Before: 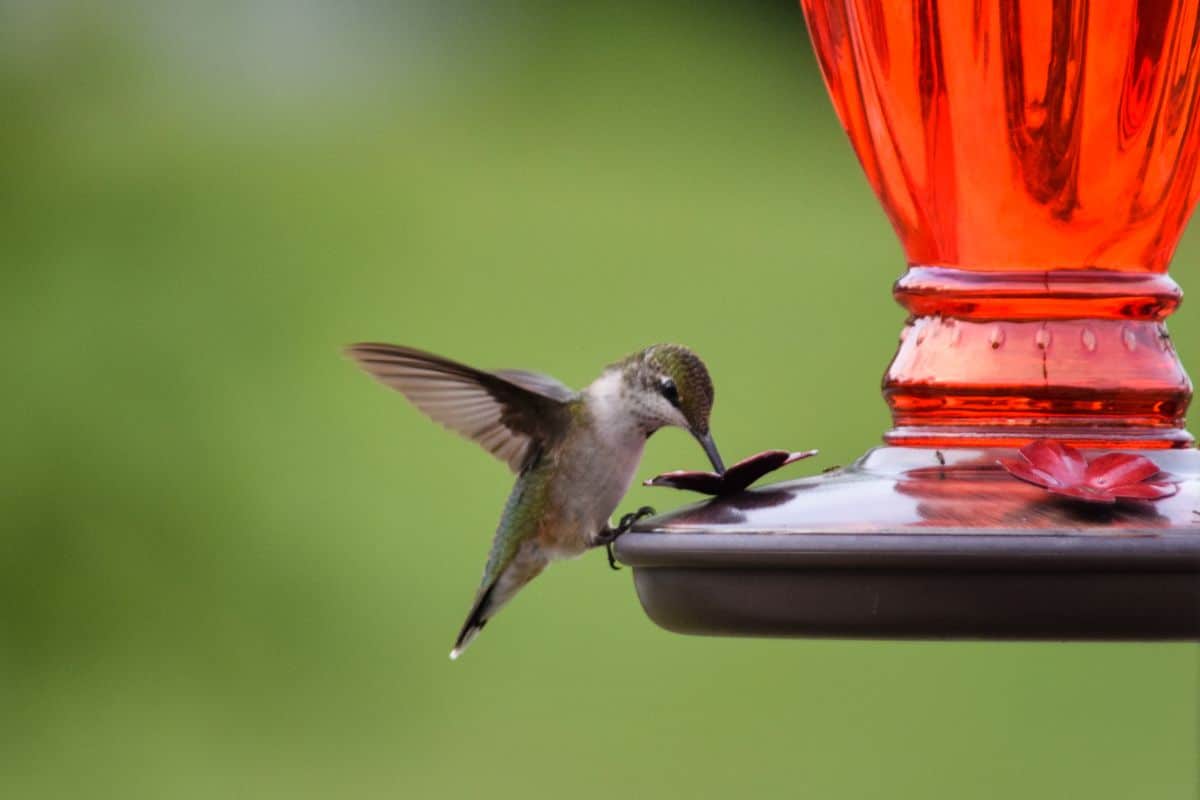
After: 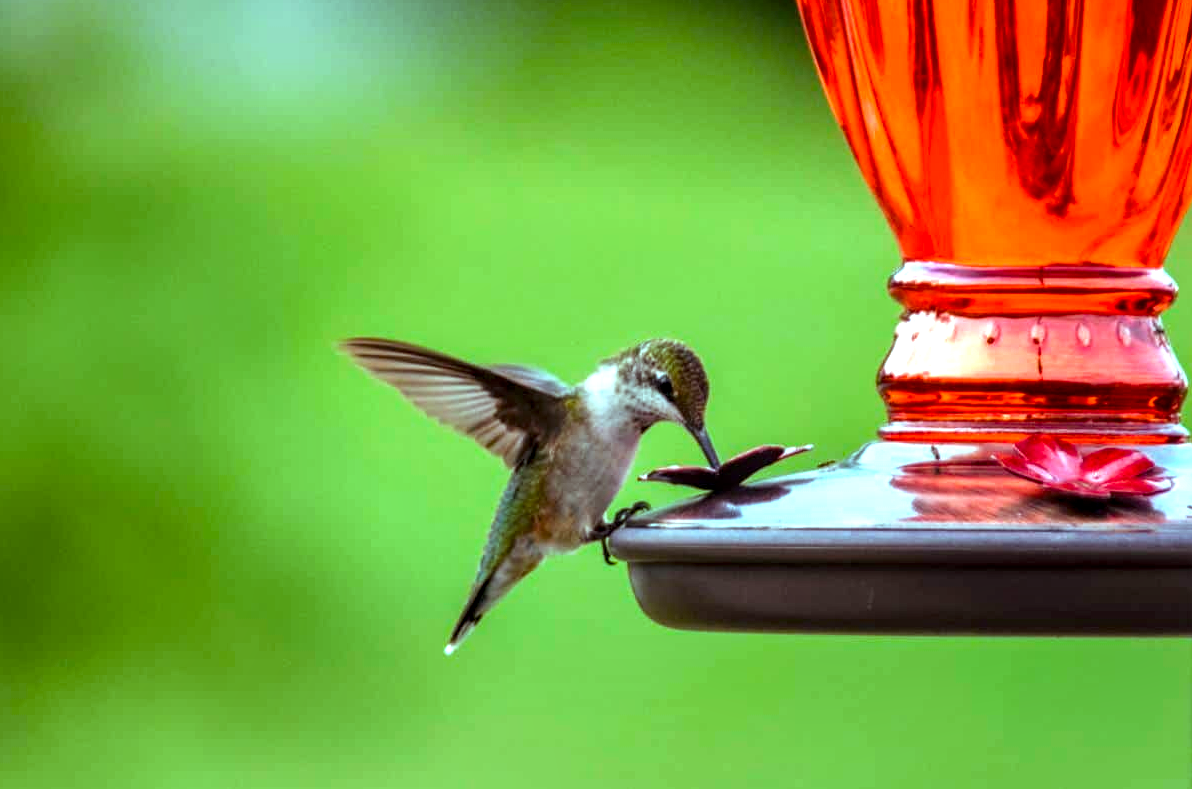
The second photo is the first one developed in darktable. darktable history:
crop: left 0.448%, top 0.731%, right 0.145%, bottom 0.641%
local contrast: highlights 23%, detail 150%
color balance rgb: highlights gain › chroma 5.347%, highlights gain › hue 197.21°, perceptual saturation grading › global saturation 24.99%, perceptual brilliance grading › global brilliance 24.394%
